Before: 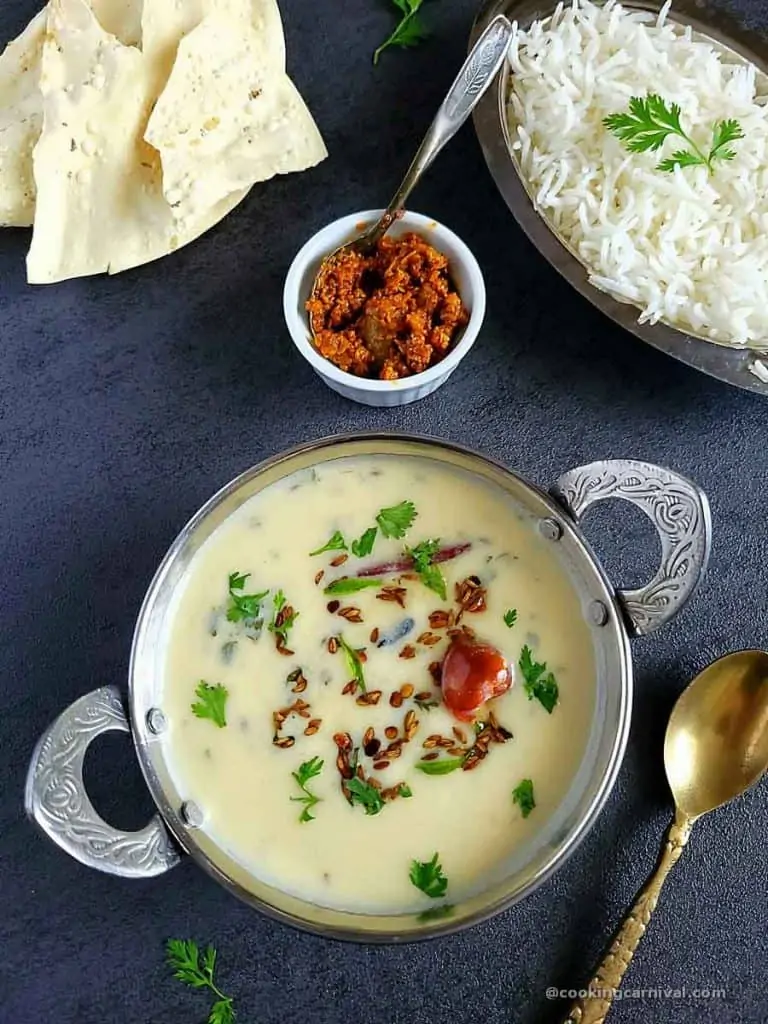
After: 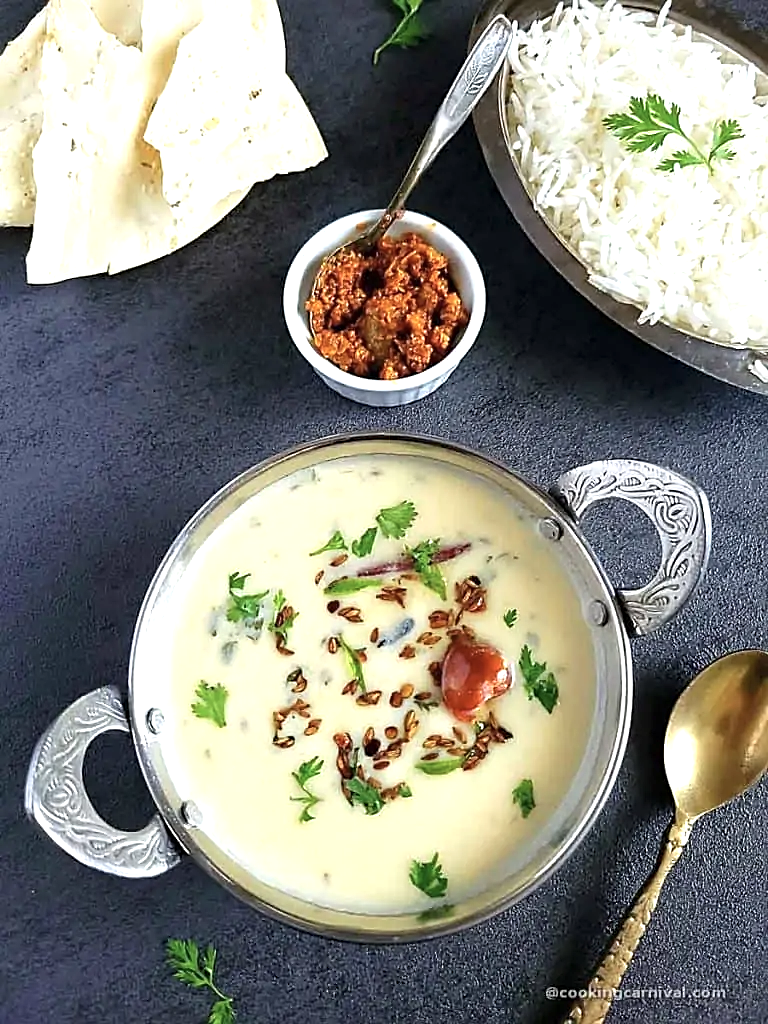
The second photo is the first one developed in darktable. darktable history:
exposure: exposure 0.661 EV, compensate highlight preservation false
color correction: saturation 0.8
sharpen: on, module defaults
